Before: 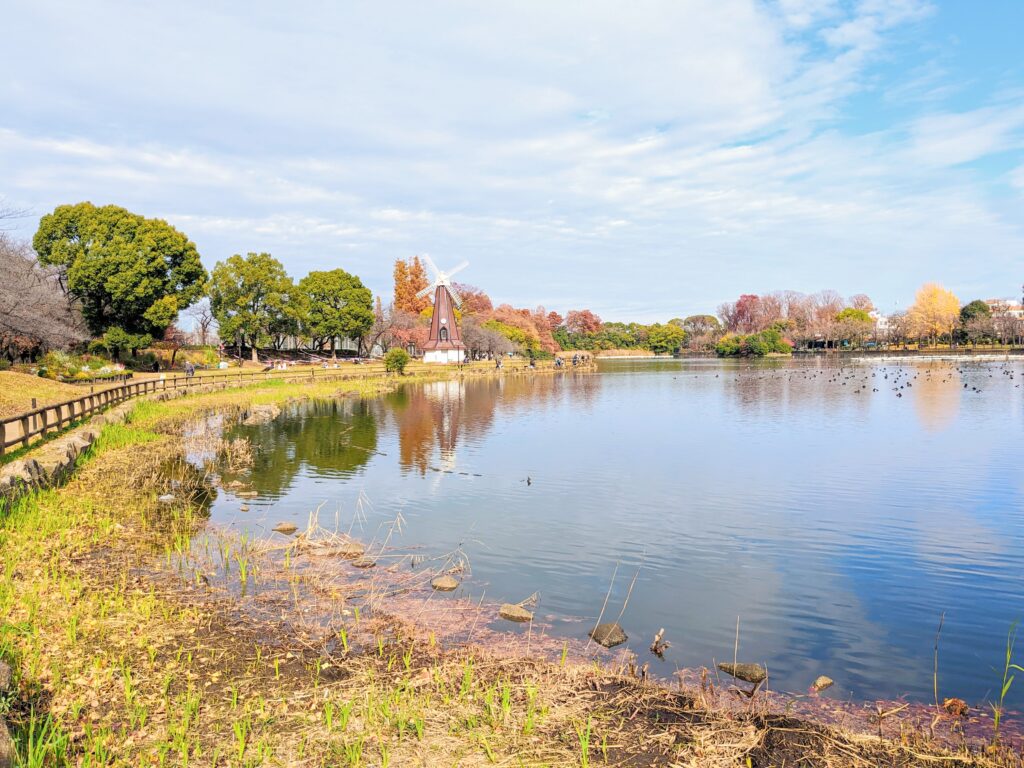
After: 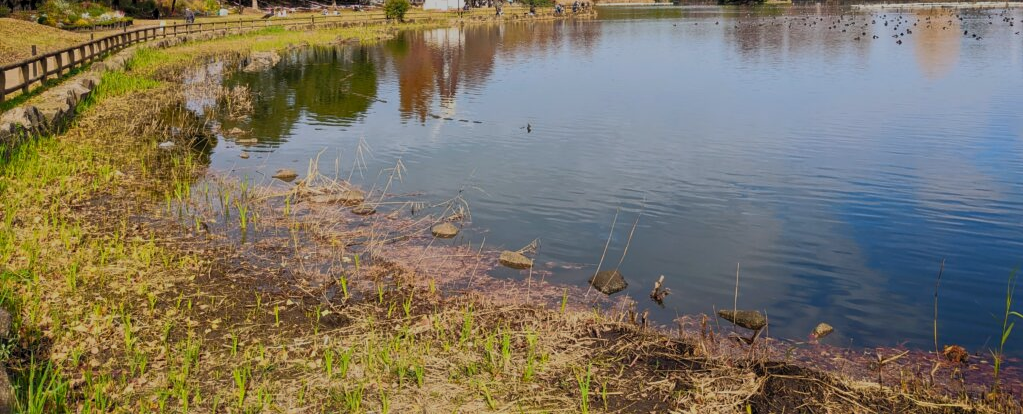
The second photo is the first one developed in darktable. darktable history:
crop and rotate: top 46.056%, right 0.063%
contrast brightness saturation: contrast 0.2, brightness 0.167, saturation 0.22
tone equalizer: -8 EV -1.99 EV, -7 EV -1.97 EV, -6 EV -1.98 EV, -5 EV -1.98 EV, -4 EV -2 EV, -3 EV -1.99 EV, -2 EV -1.97 EV, -1 EV -1.62 EV, +0 EV -1.98 EV, edges refinement/feathering 500, mask exposure compensation -1.57 EV, preserve details no
exposure: black level correction 0.001, exposure 0.298 EV, compensate exposure bias true, compensate highlight preservation false
